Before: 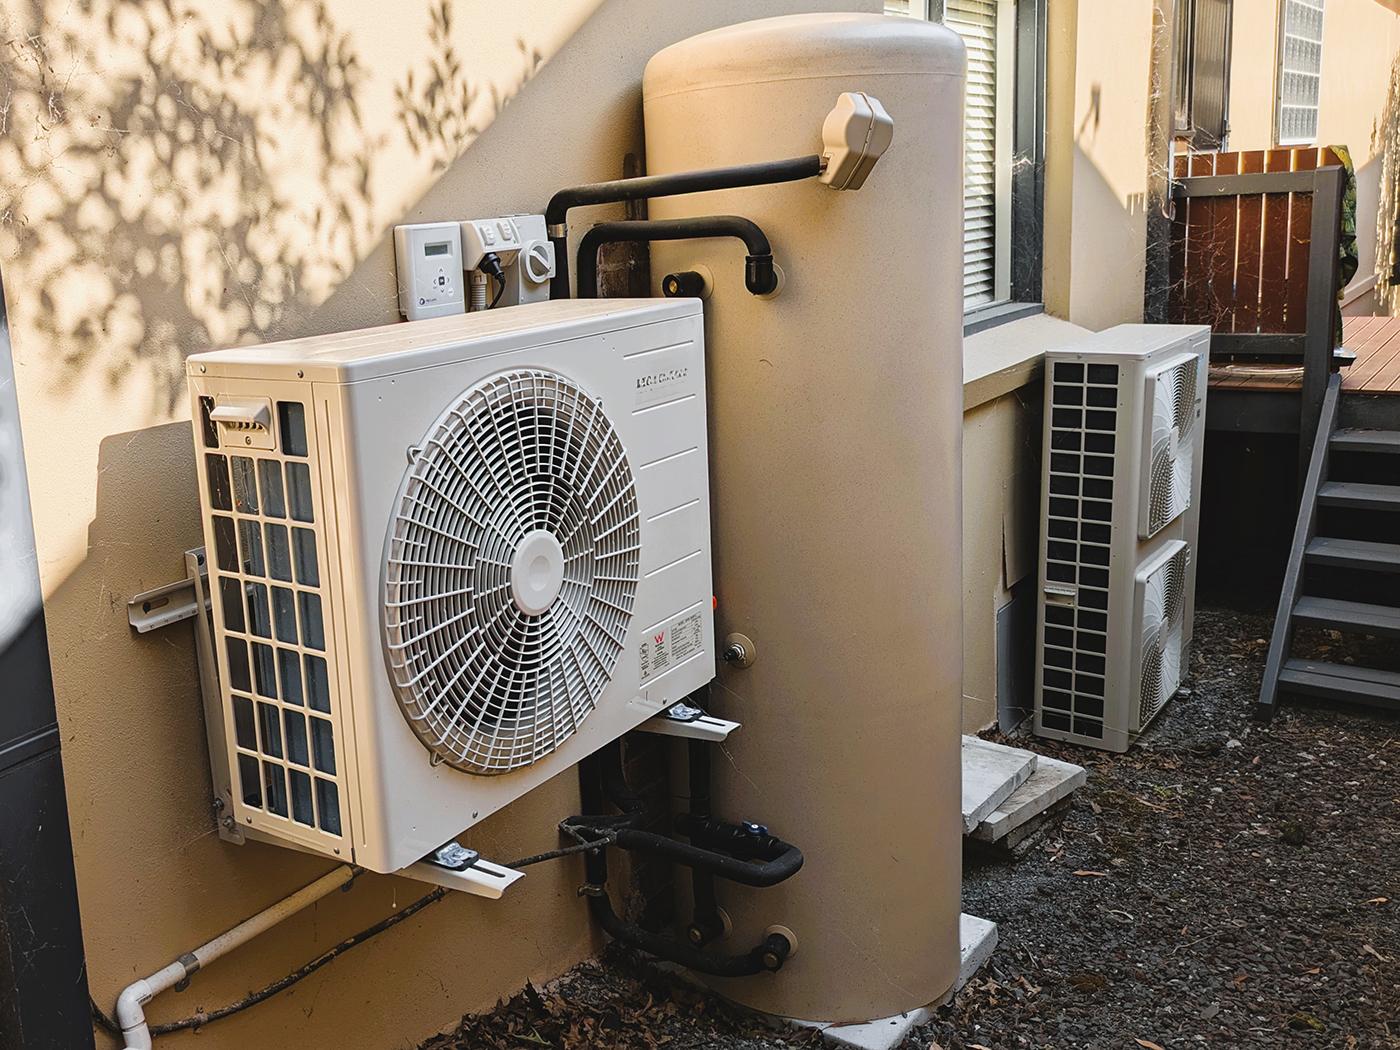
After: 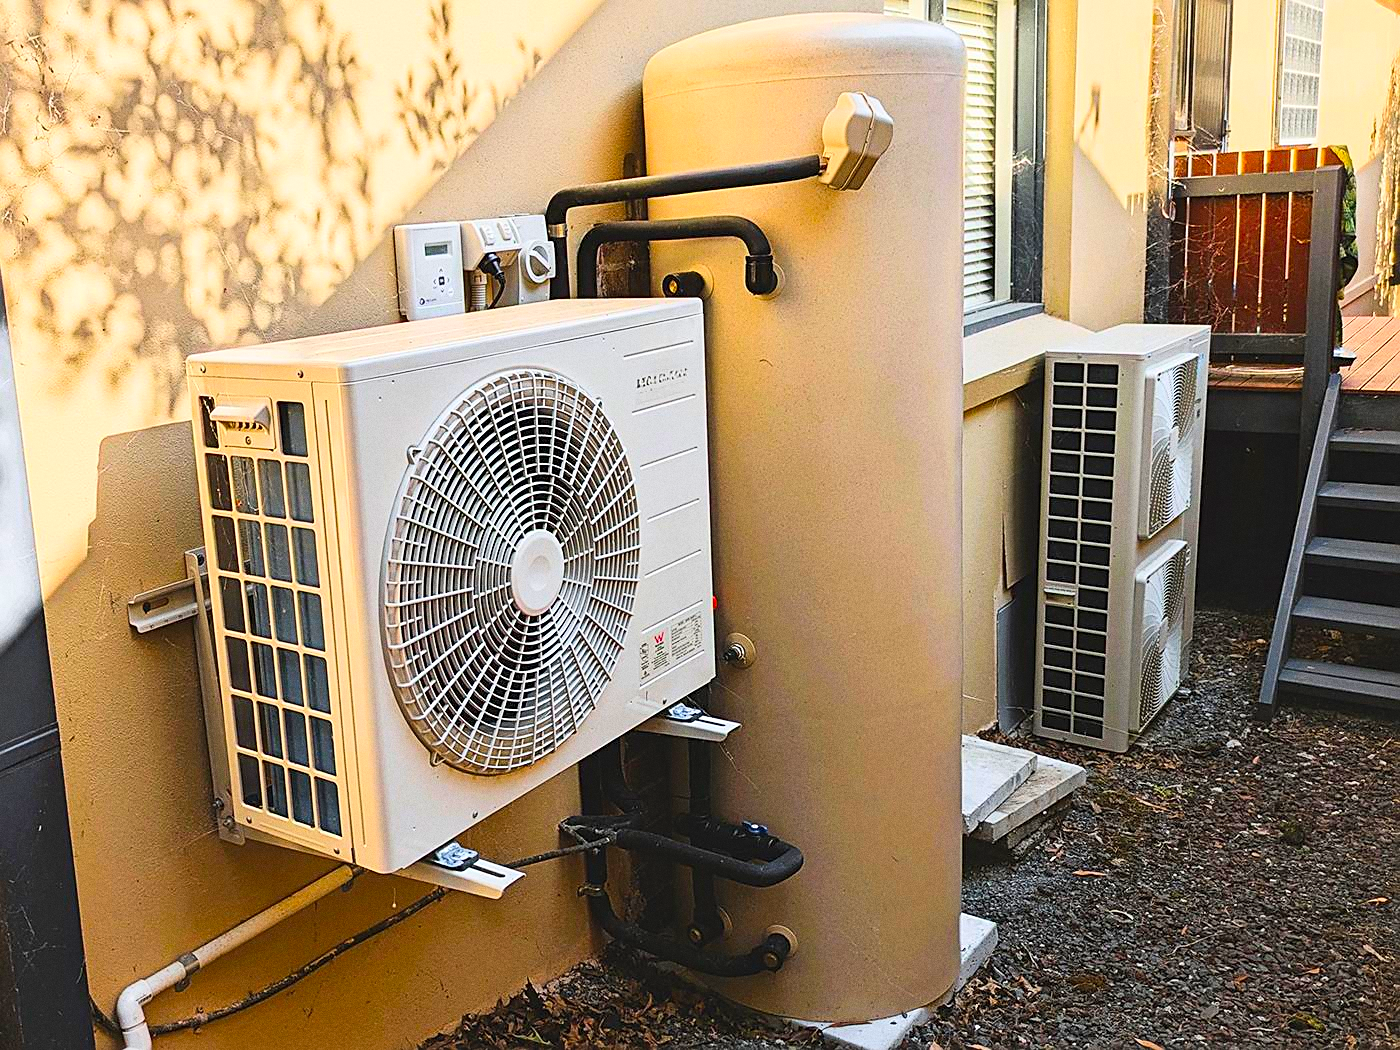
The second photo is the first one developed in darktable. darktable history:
sharpen: on, module defaults
contrast brightness saturation: contrast 0.2, brightness 0.2, saturation 0.8
grain: coarseness 0.09 ISO
